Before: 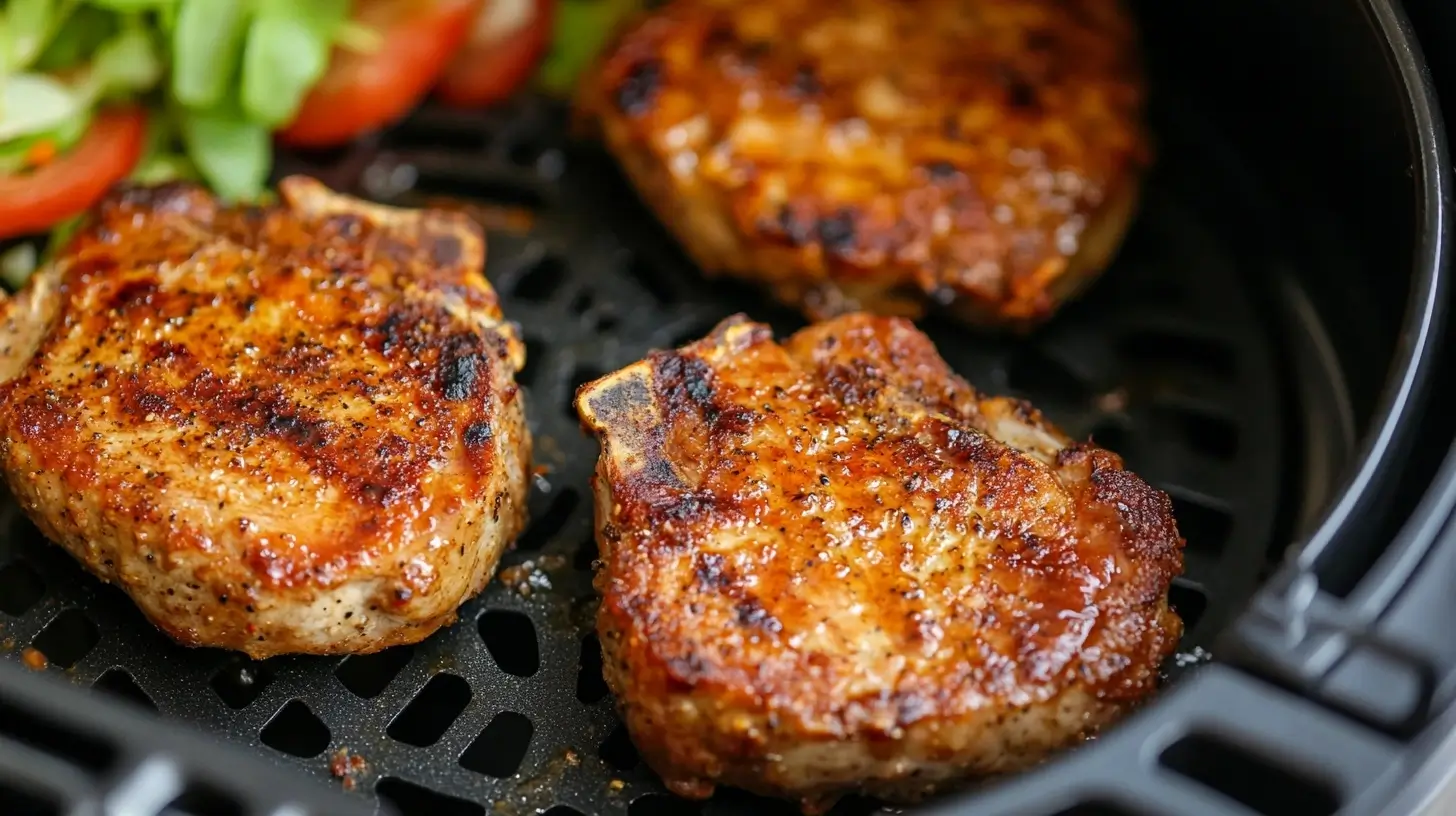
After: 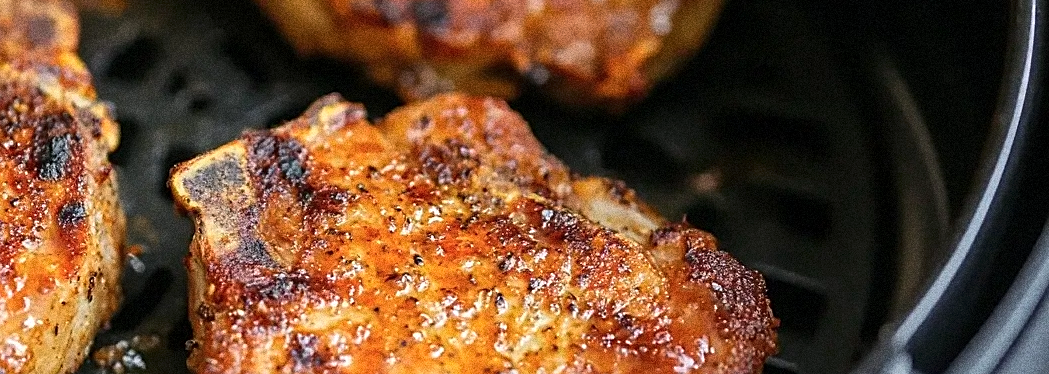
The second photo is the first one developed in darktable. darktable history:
grain: coarseness 14.49 ISO, strength 48.04%, mid-tones bias 35%
color zones: curves: ch0 [(0.25, 0.5) (0.347, 0.092) (0.75, 0.5)]; ch1 [(0.25, 0.5) (0.33, 0.51) (0.75, 0.5)]
crop and rotate: left 27.938%, top 27.046%, bottom 27.046%
sharpen: on, module defaults
